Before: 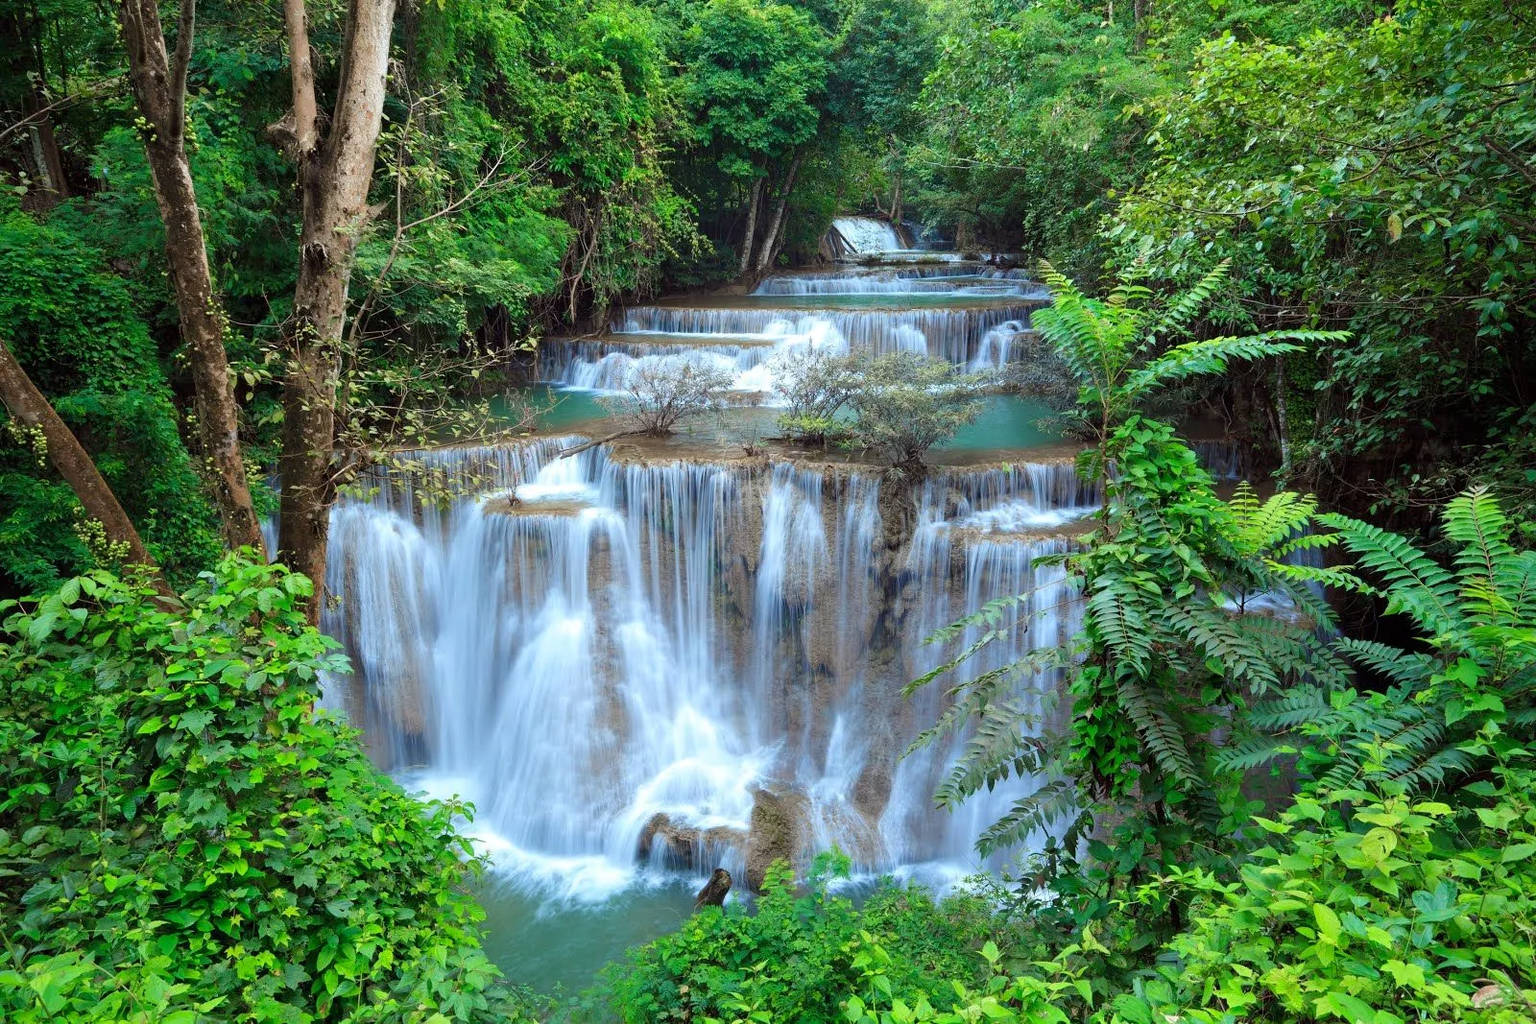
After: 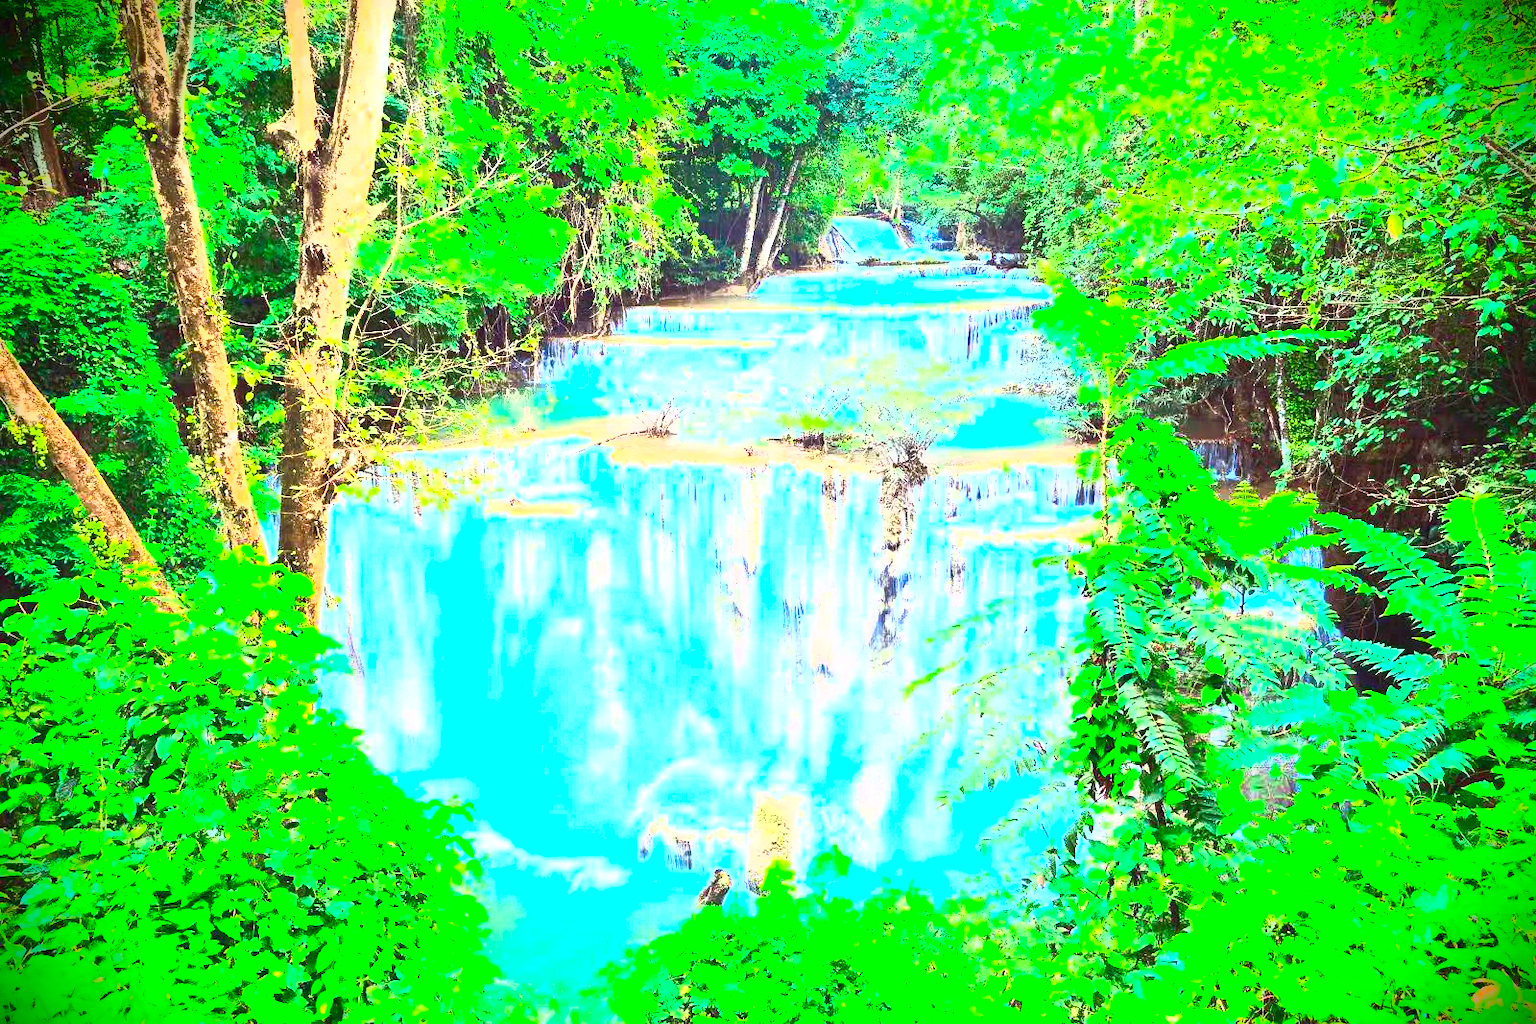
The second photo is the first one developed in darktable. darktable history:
exposure: black level correction 0, exposure 1.925 EV, compensate highlight preservation false
vignetting: fall-off start 89.16%, fall-off radius 43.71%, brightness -0.982, saturation 0.494, width/height ratio 1.163
contrast brightness saturation: contrast 0.989, brightness 0.995, saturation 0.983
